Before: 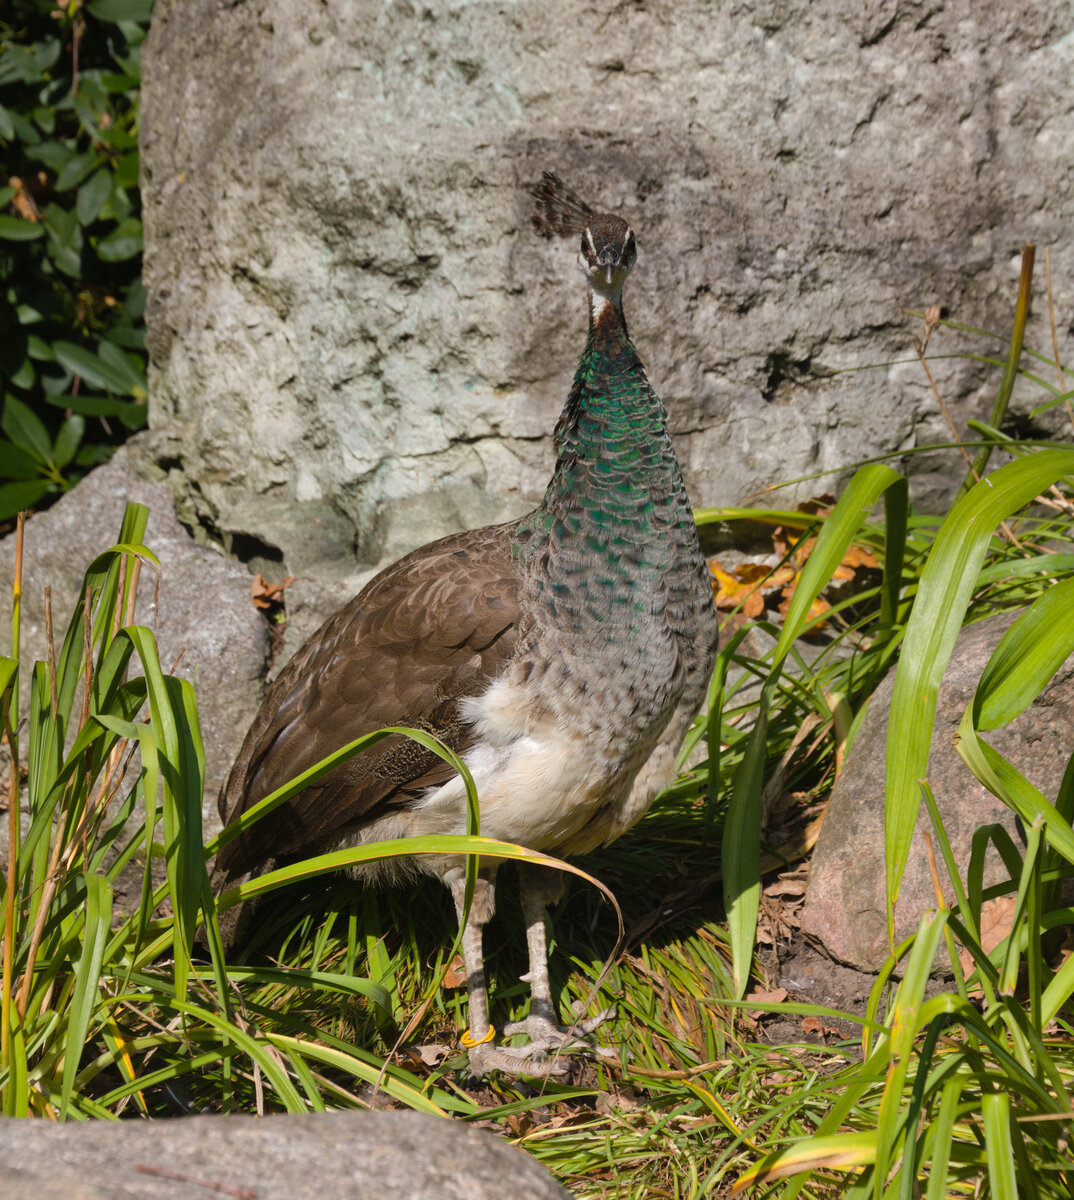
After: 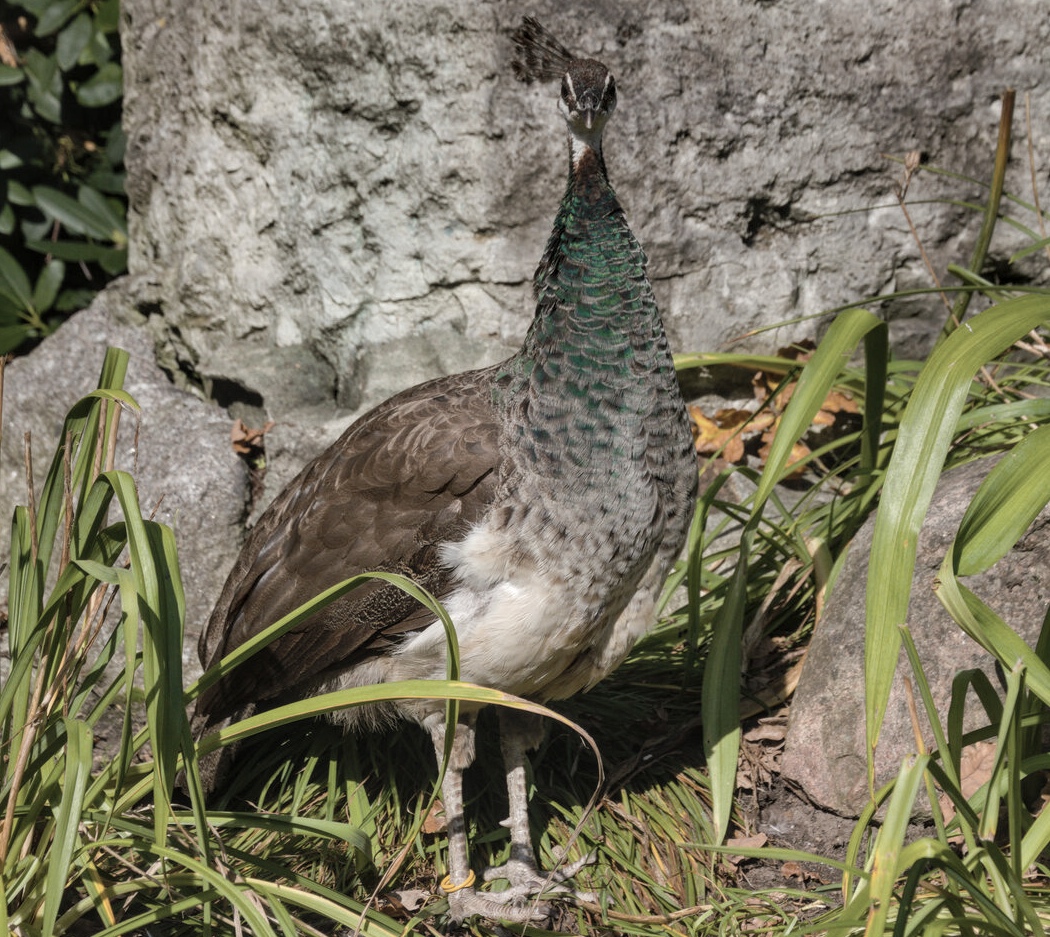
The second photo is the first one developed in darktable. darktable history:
local contrast: on, module defaults
shadows and highlights: shadows 36.53, highlights -27.36, soften with gaussian
contrast brightness saturation: contrast -0.043, saturation -0.402
crop and rotate: left 1.949%, top 12.96%, right 0.2%, bottom 8.89%
